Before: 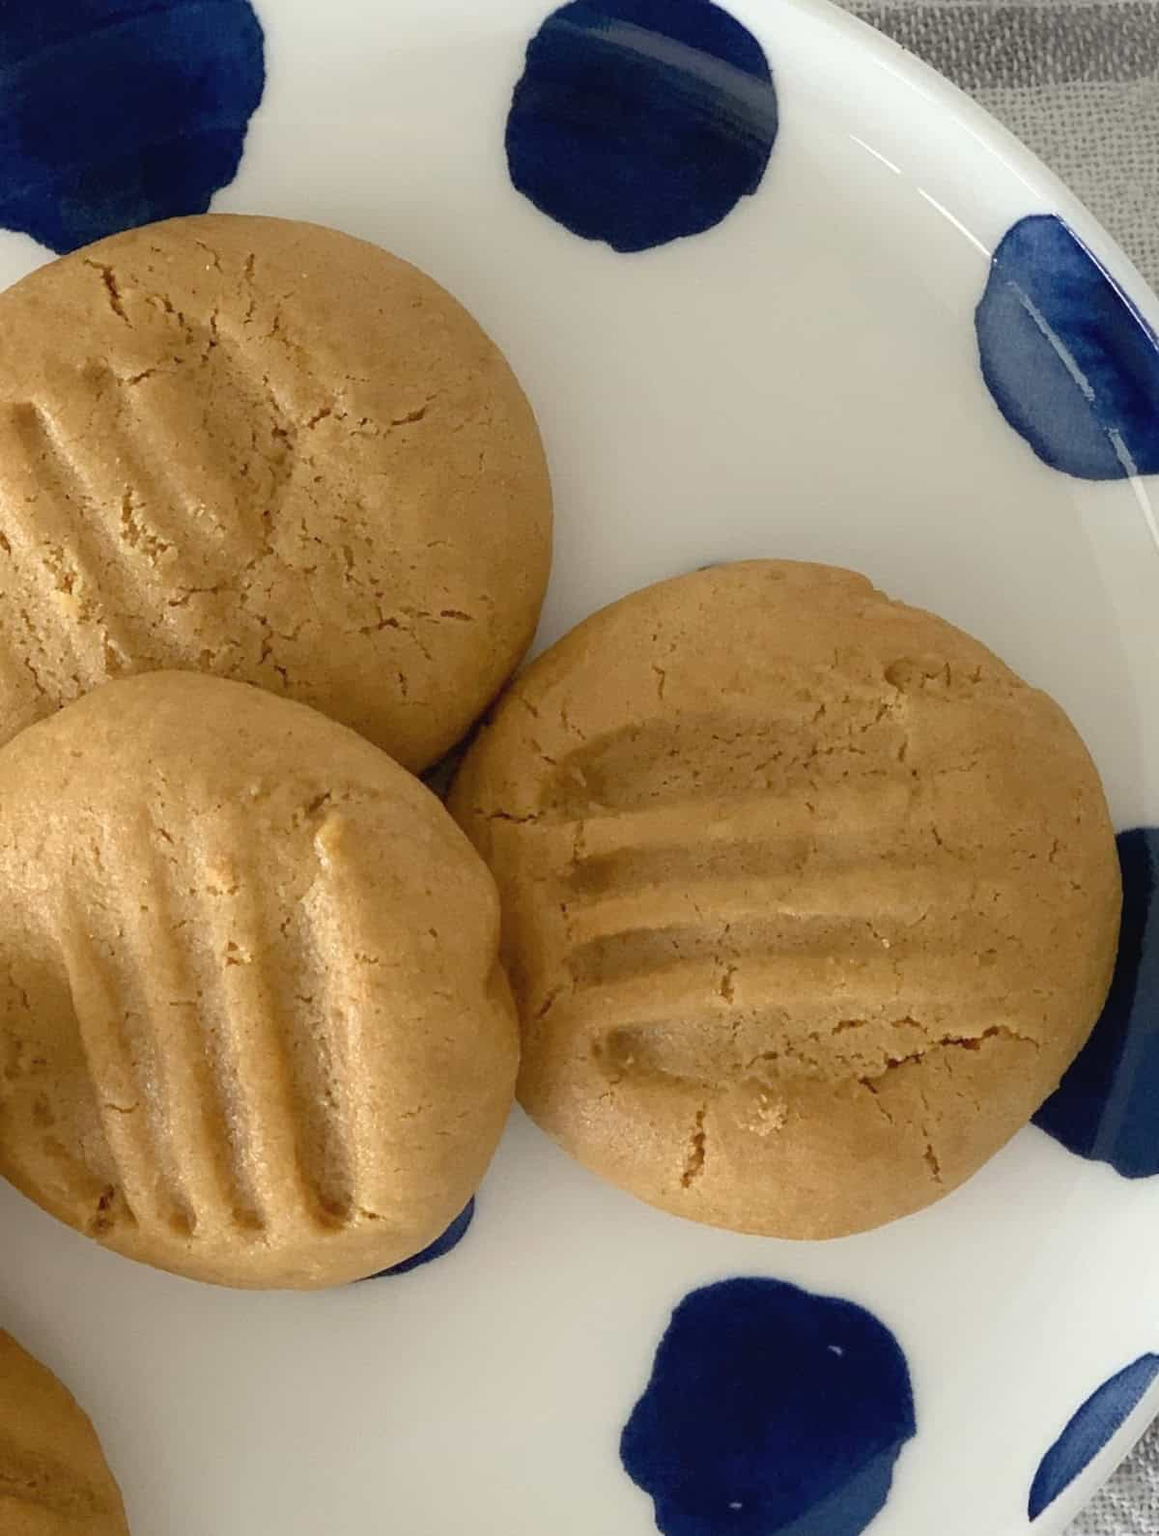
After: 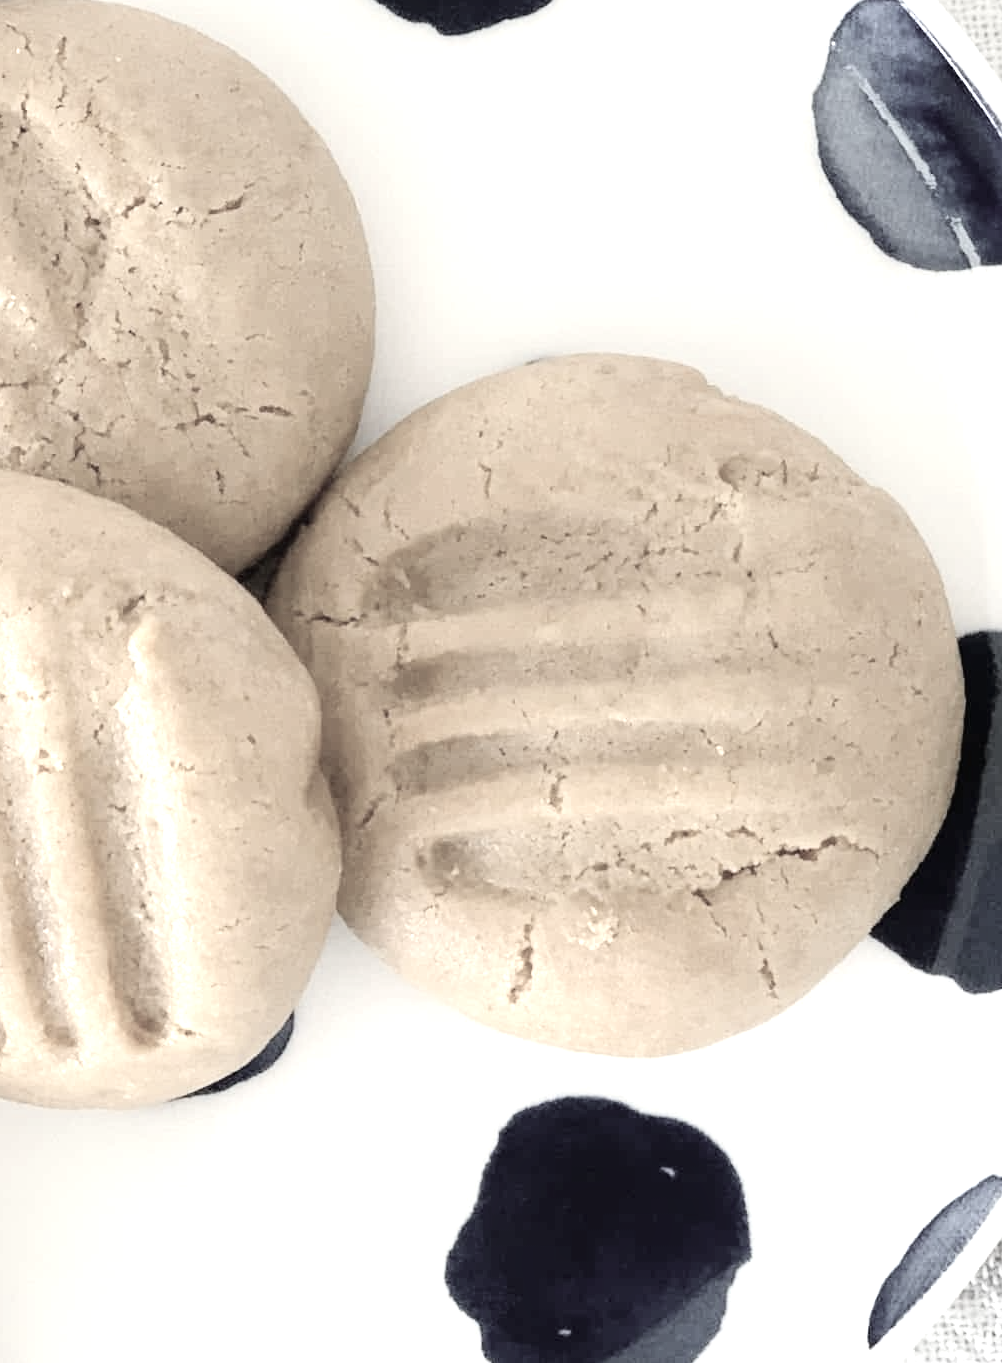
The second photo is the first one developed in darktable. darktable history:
color correction: highlights b* 0.055, saturation 0.264
exposure: exposure 0.769 EV, compensate exposure bias true, compensate highlight preservation false
crop: left 16.46%, top 14.248%
tone curve: curves: ch0 [(0, 0) (0.004, 0.001) (0.133, 0.112) (0.325, 0.362) (0.832, 0.893) (1, 1)], color space Lab, independent channels, preserve colors none
tone equalizer: -8 EV -0.449 EV, -7 EV -0.377 EV, -6 EV -0.344 EV, -5 EV -0.189 EV, -3 EV 0.256 EV, -2 EV 0.346 EV, -1 EV 0.394 EV, +0 EV 0.434 EV
